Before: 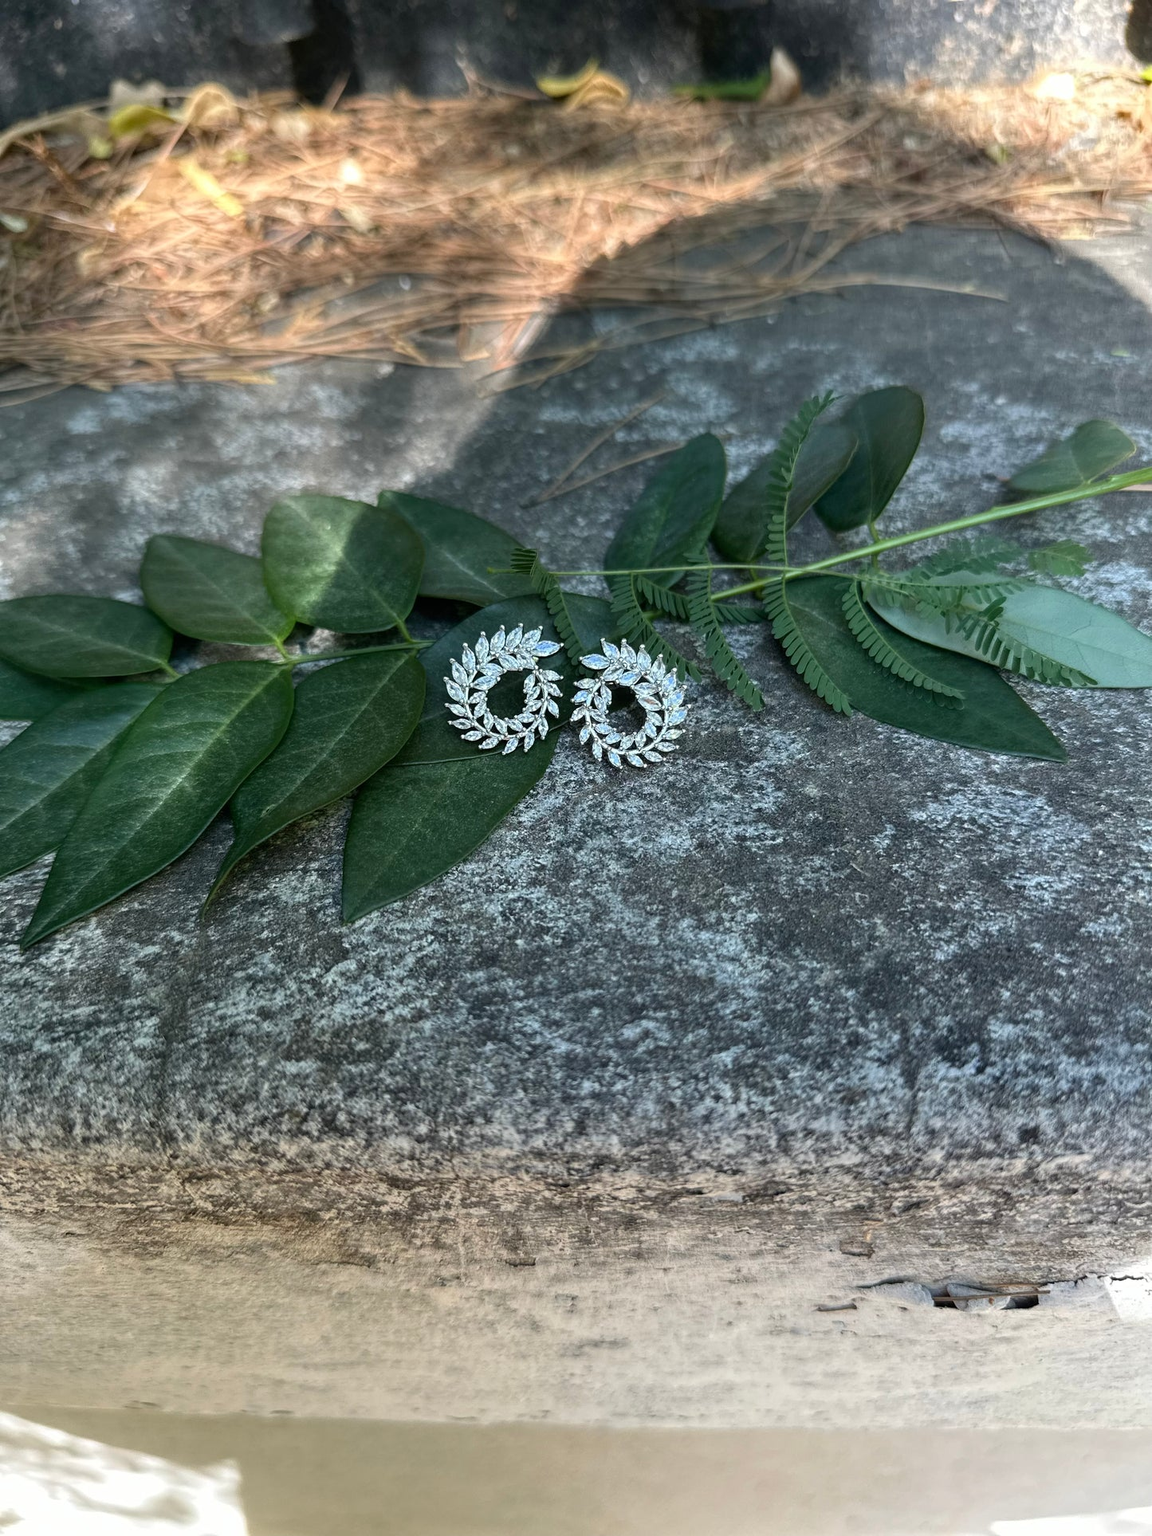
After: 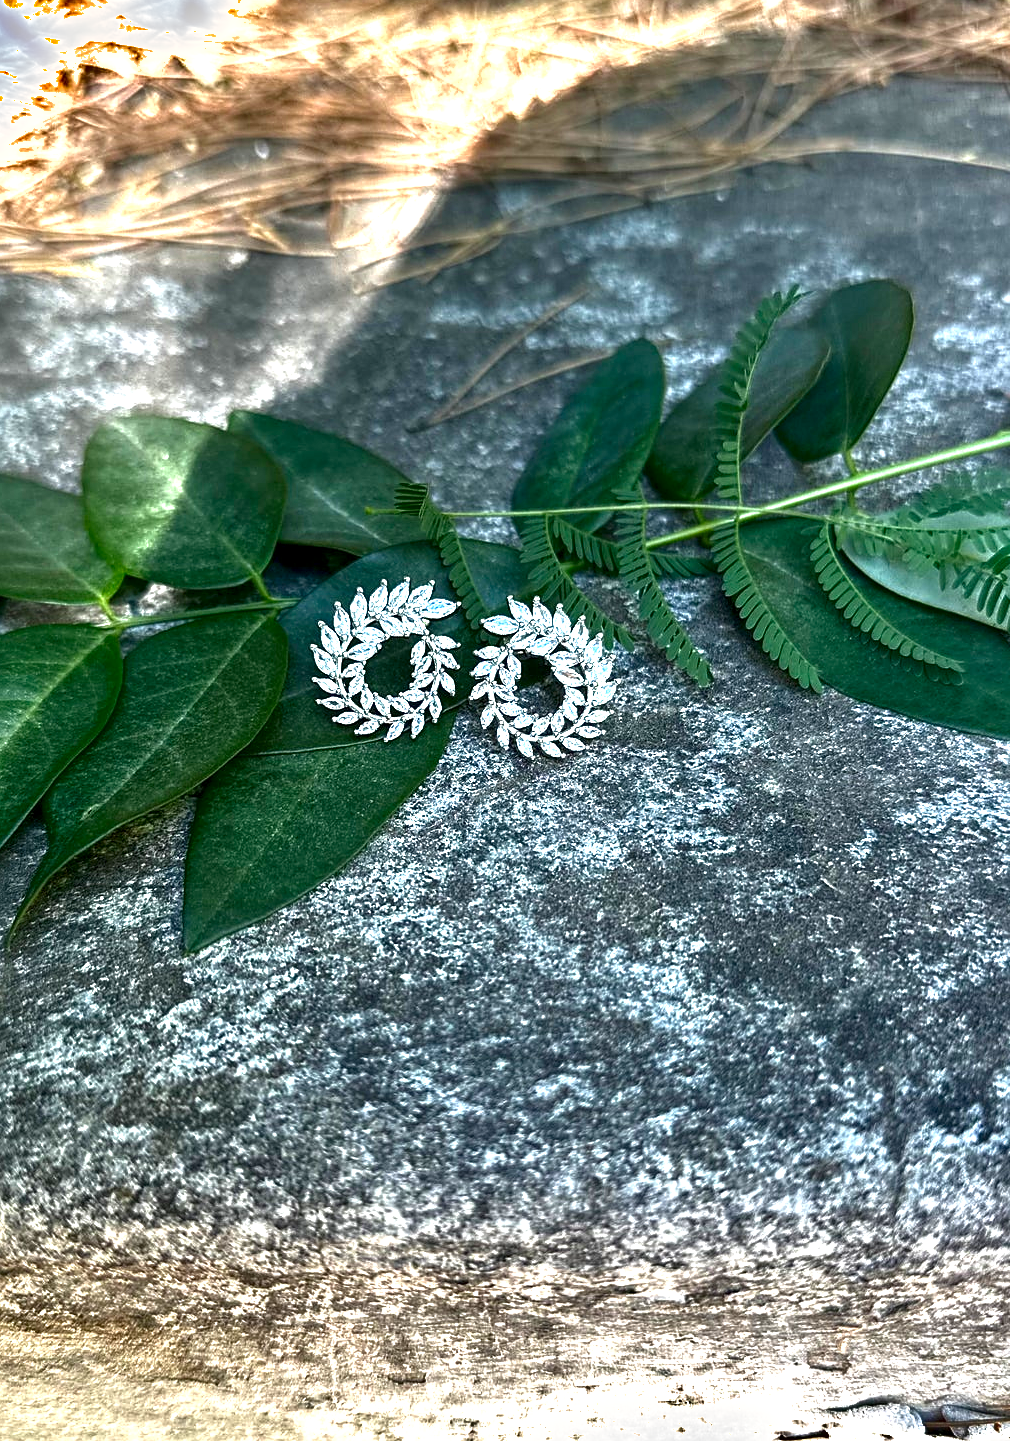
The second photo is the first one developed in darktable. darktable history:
tone equalizer: -8 EV 0.25 EV, -7 EV 0.417 EV, -6 EV 0.417 EV, -5 EV 0.25 EV, -3 EV -0.25 EV, -2 EV -0.417 EV, -1 EV -0.417 EV, +0 EV -0.25 EV, edges refinement/feathering 500, mask exposure compensation -1.57 EV, preserve details guided filter
sharpen: radius 1.864, amount 0.398, threshold 1.271
crop and rotate: left 17.046%, top 10.659%, right 12.989%, bottom 14.553%
shadows and highlights: radius 44.78, white point adjustment 6.64, compress 79.65%, highlights color adjustment 78.42%, soften with gaussian
contrast brightness saturation: brightness -0.25, saturation 0.2
local contrast: highlights 100%, shadows 100%, detail 120%, midtone range 0.2
exposure: black level correction 0, exposure 1.45 EV, compensate exposure bias true, compensate highlight preservation false
